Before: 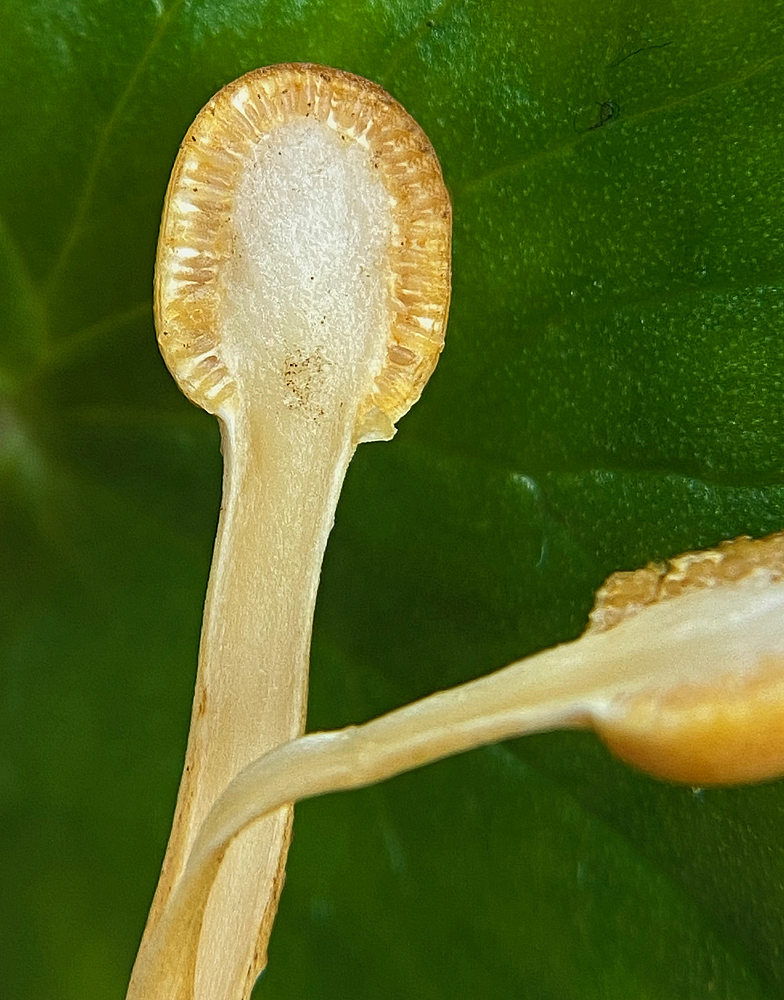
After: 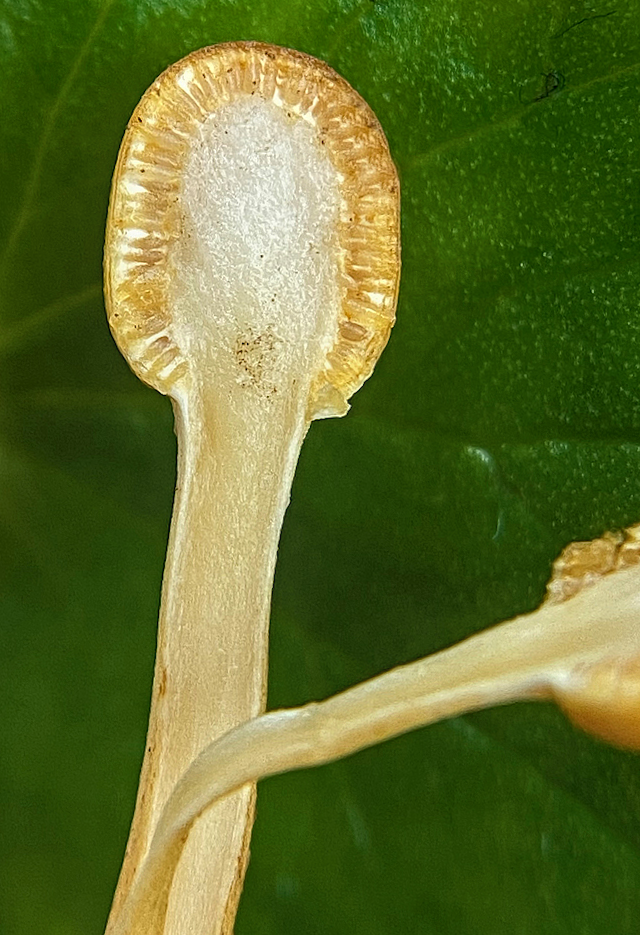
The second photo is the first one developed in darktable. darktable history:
crop and rotate: angle 1.42°, left 4.444%, top 0.988%, right 11.274%, bottom 2.524%
local contrast: on, module defaults
